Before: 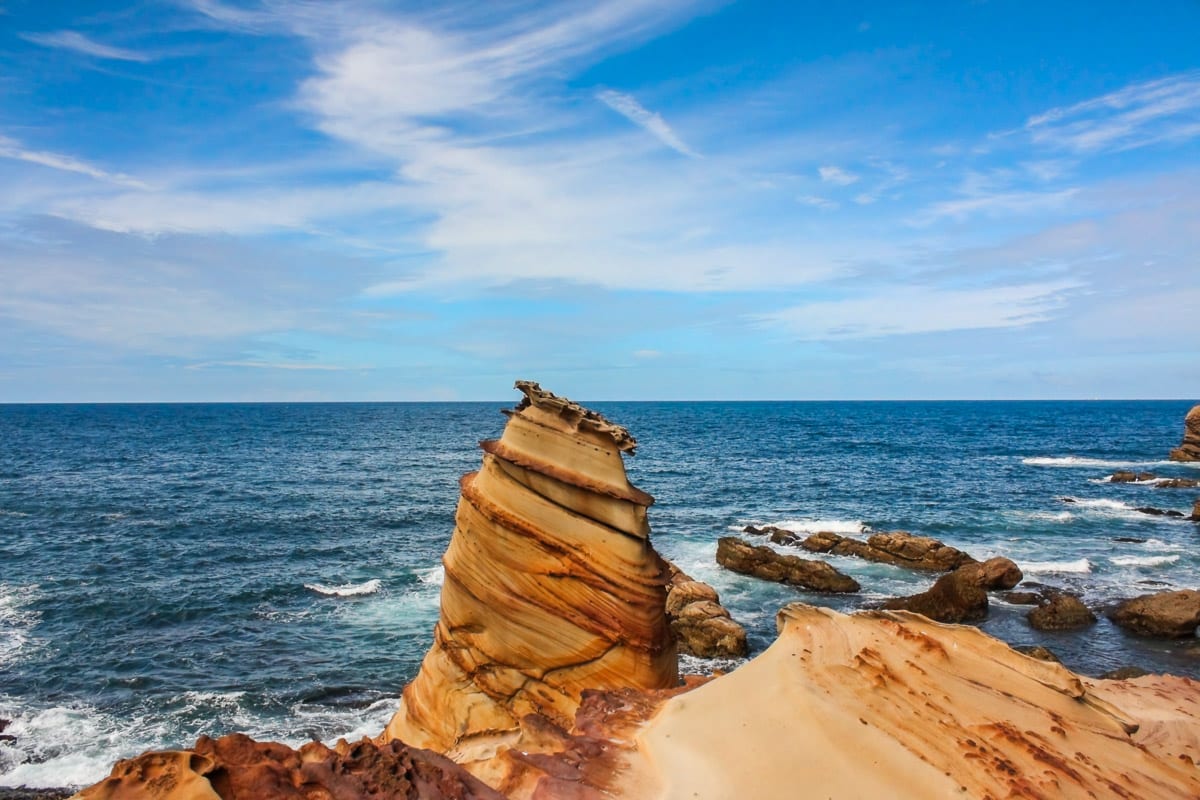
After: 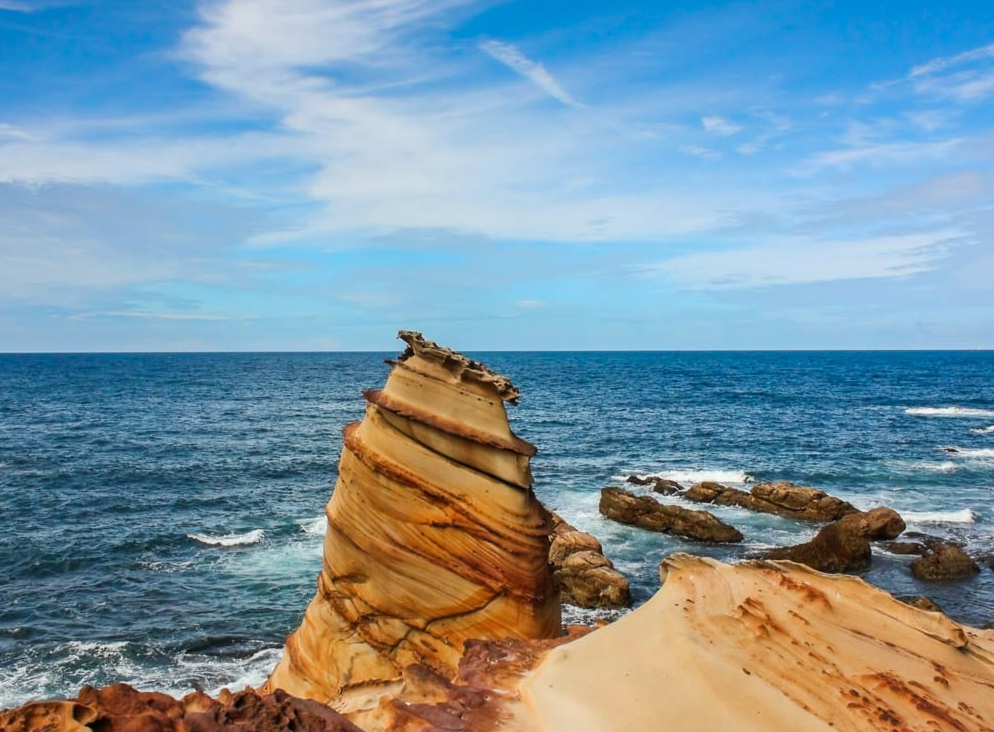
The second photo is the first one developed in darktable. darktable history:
crop: left 9.807%, top 6.259%, right 7.334%, bottom 2.177%
white balance: red 0.978, blue 0.999
